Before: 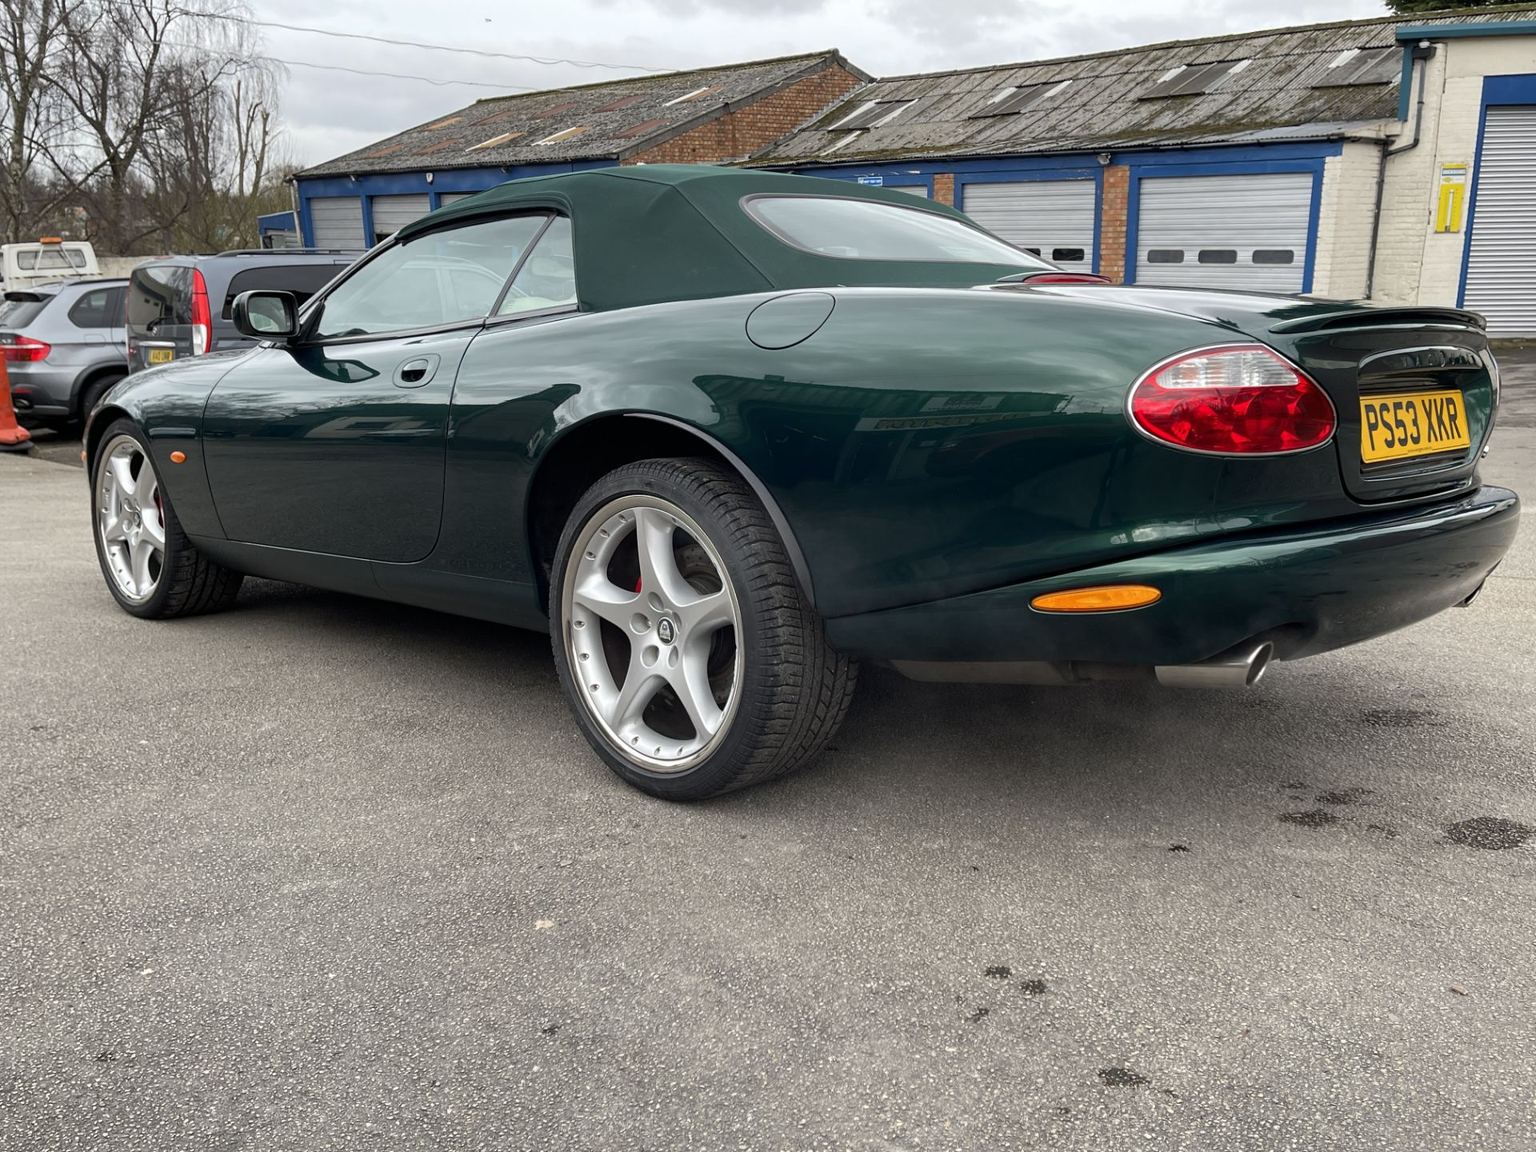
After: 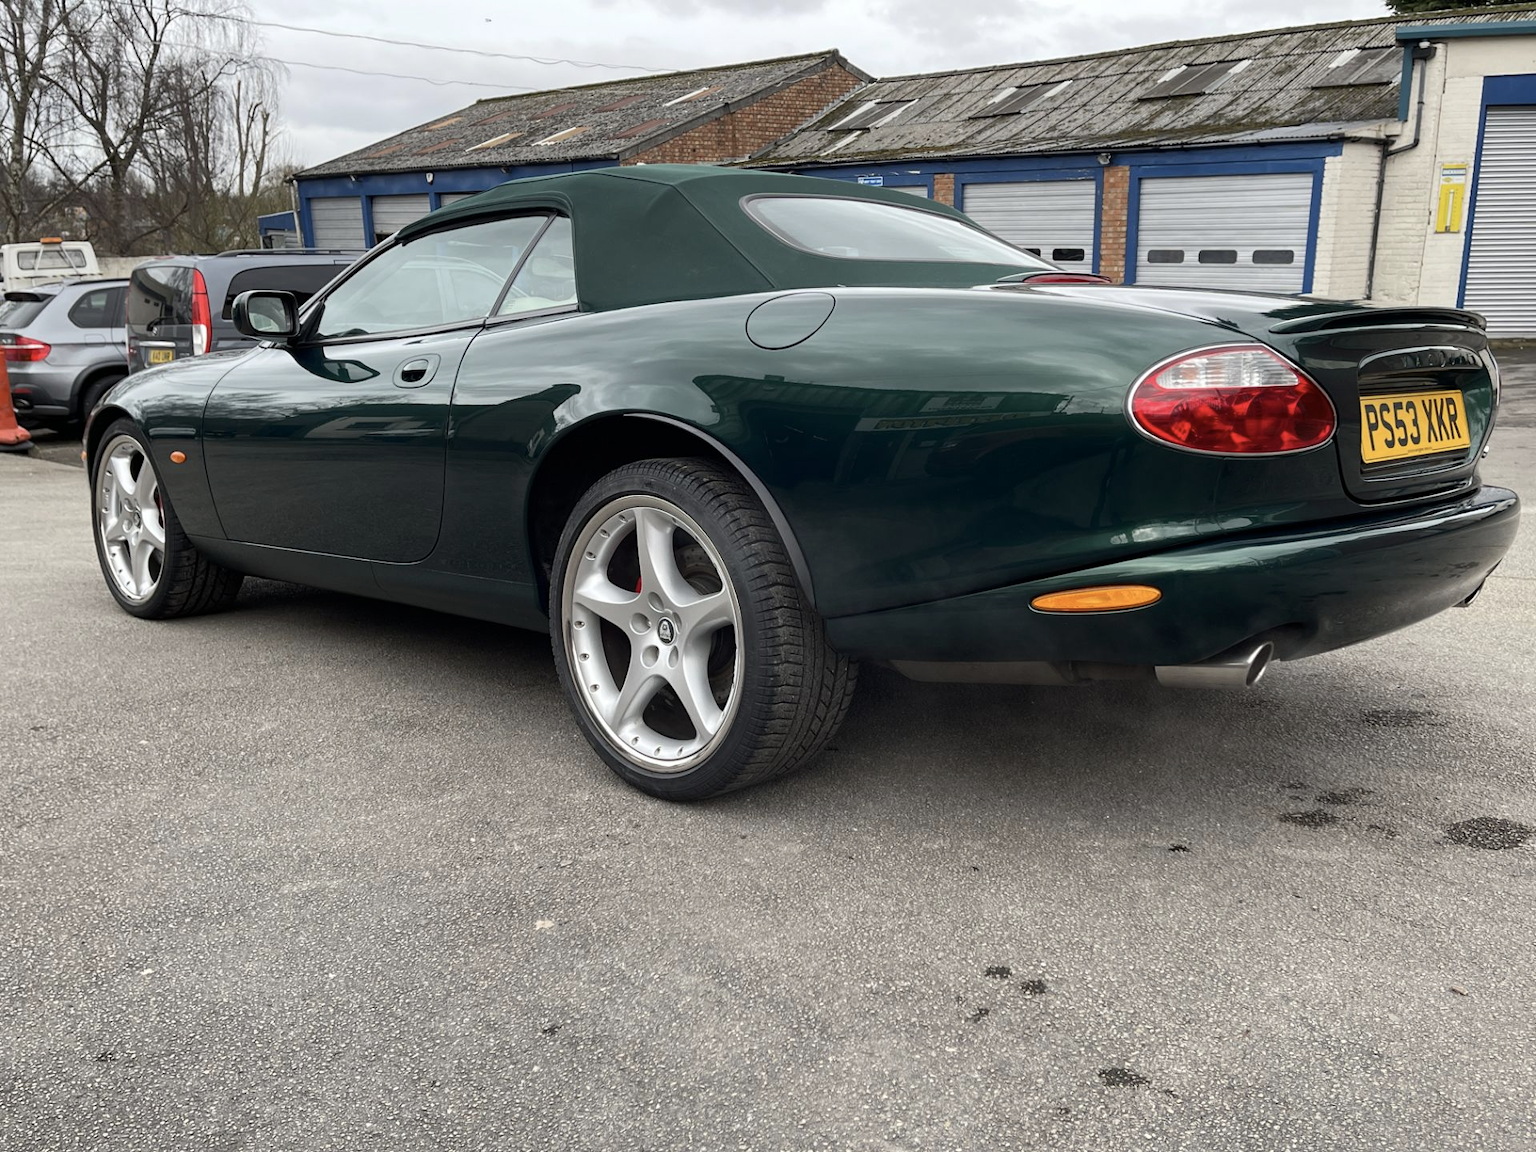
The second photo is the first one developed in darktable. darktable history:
contrast brightness saturation: contrast 0.108, saturation -0.157
